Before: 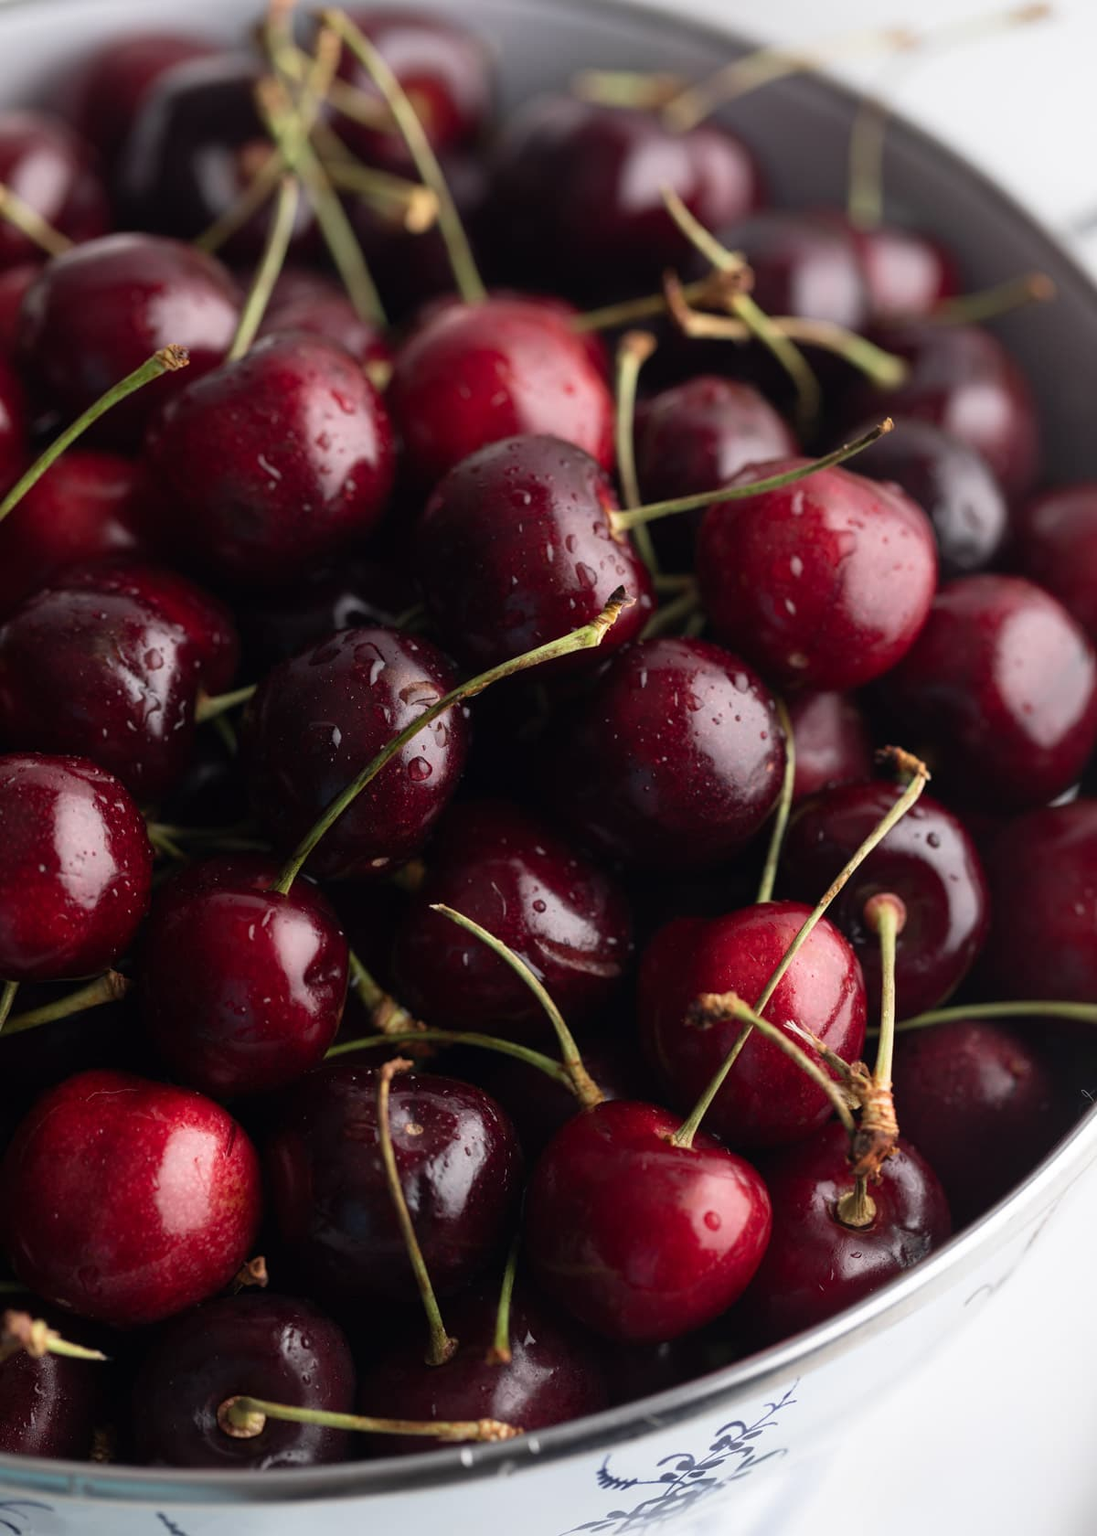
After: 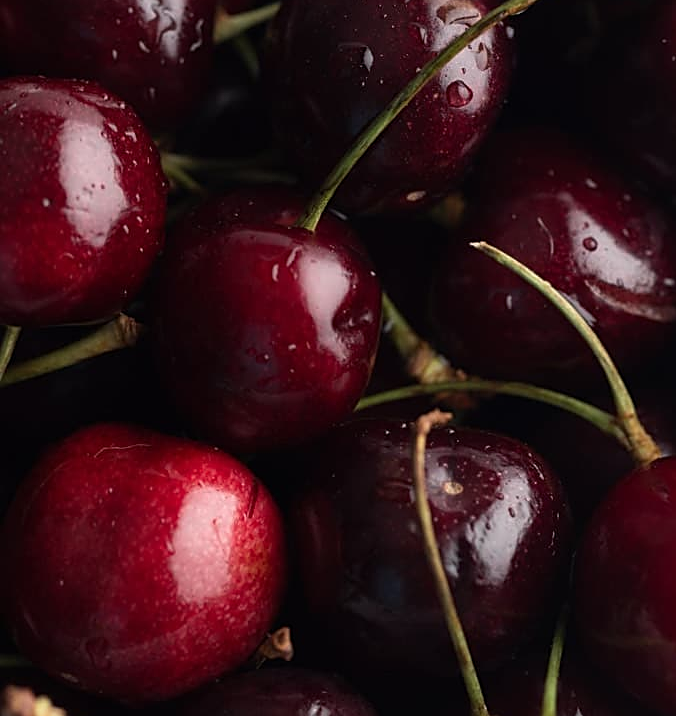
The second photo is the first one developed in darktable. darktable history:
sharpen: on, module defaults
crop: top 44.483%, right 43.593%, bottom 12.892%
